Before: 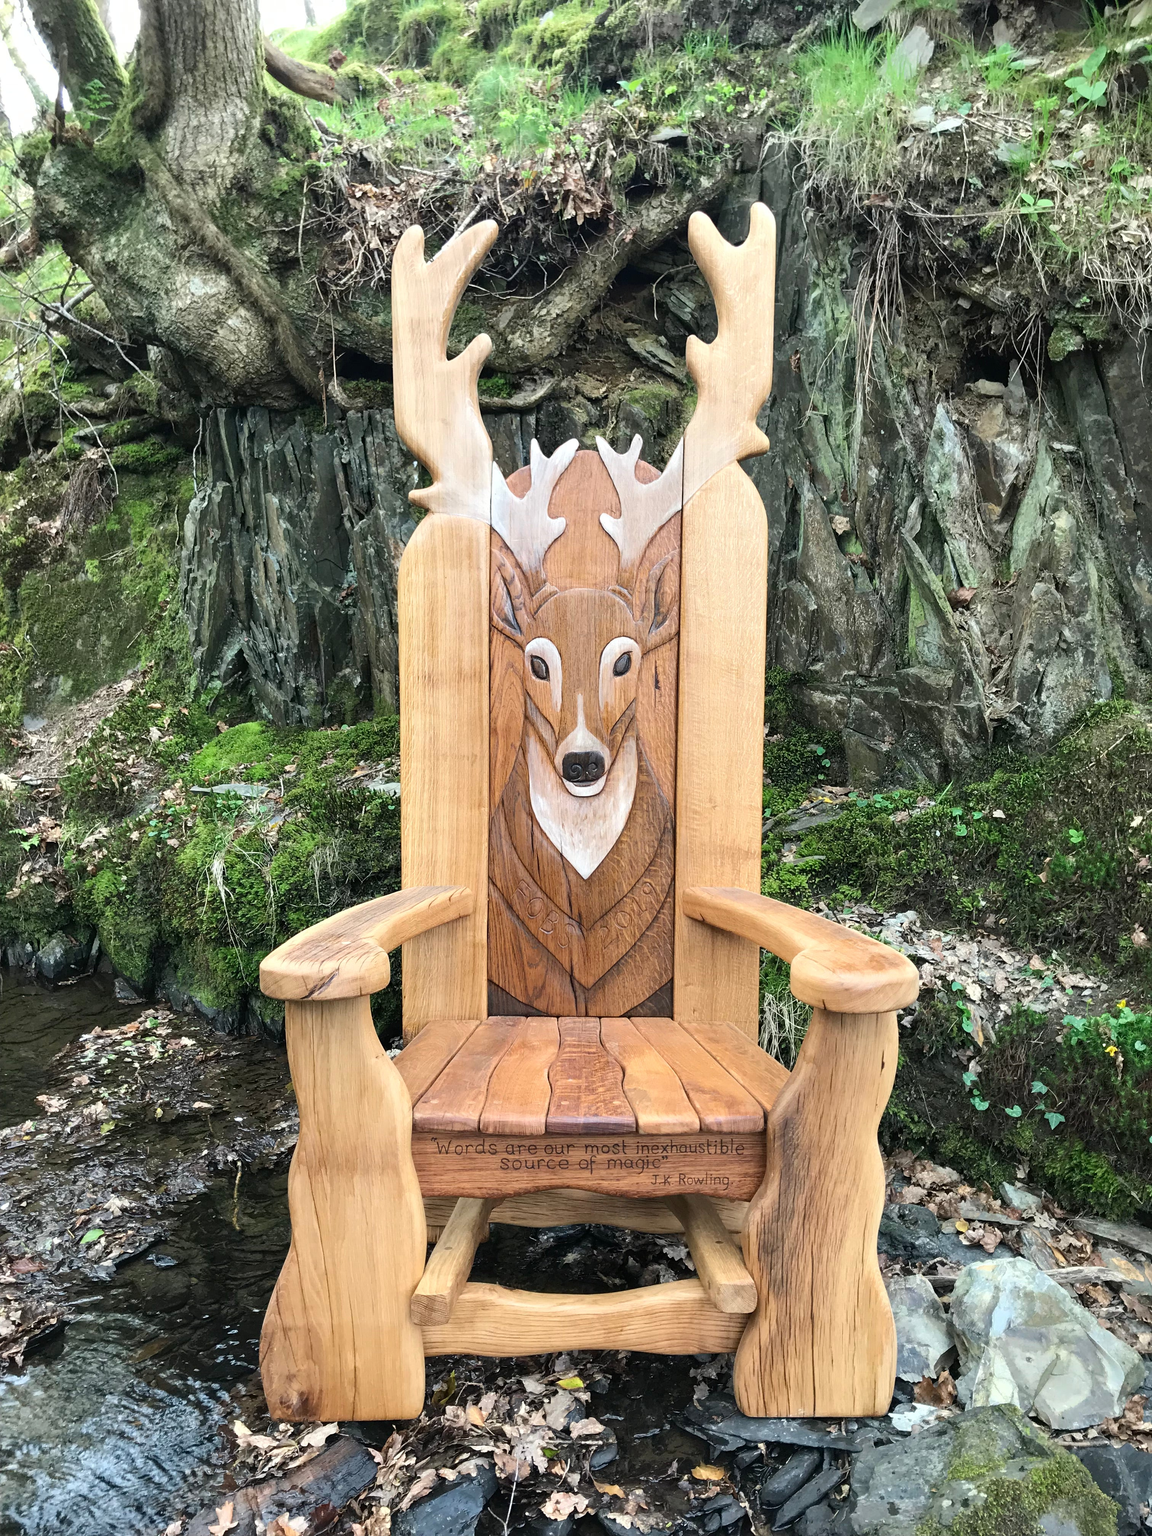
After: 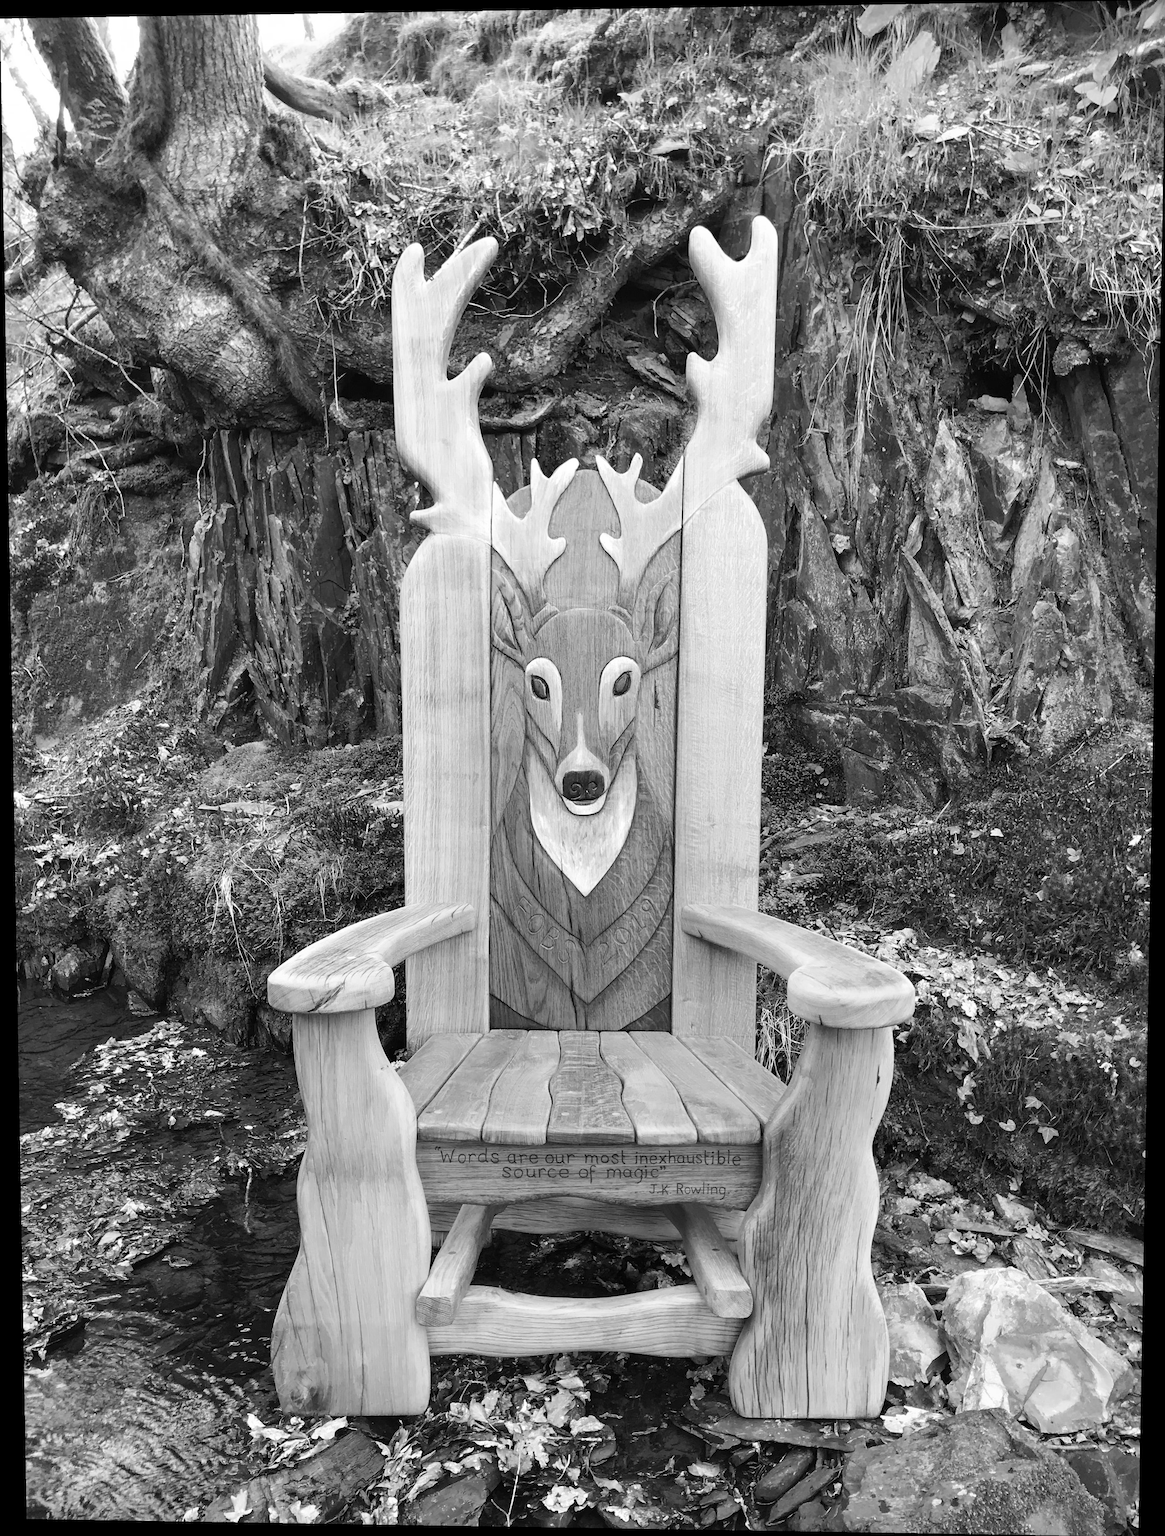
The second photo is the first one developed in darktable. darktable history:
rotate and perspective: lens shift (vertical) 0.048, lens shift (horizontal) -0.024, automatic cropping off
monochrome: on, module defaults
